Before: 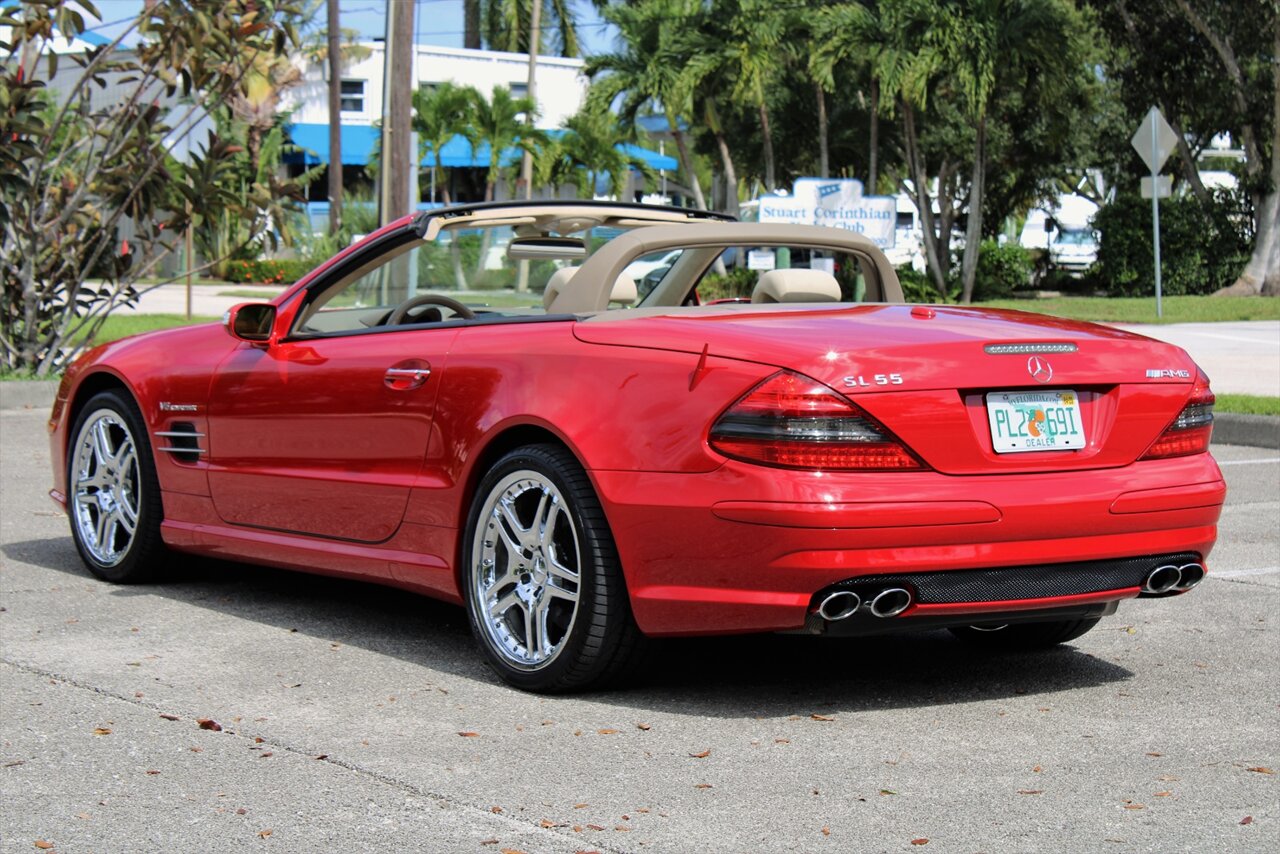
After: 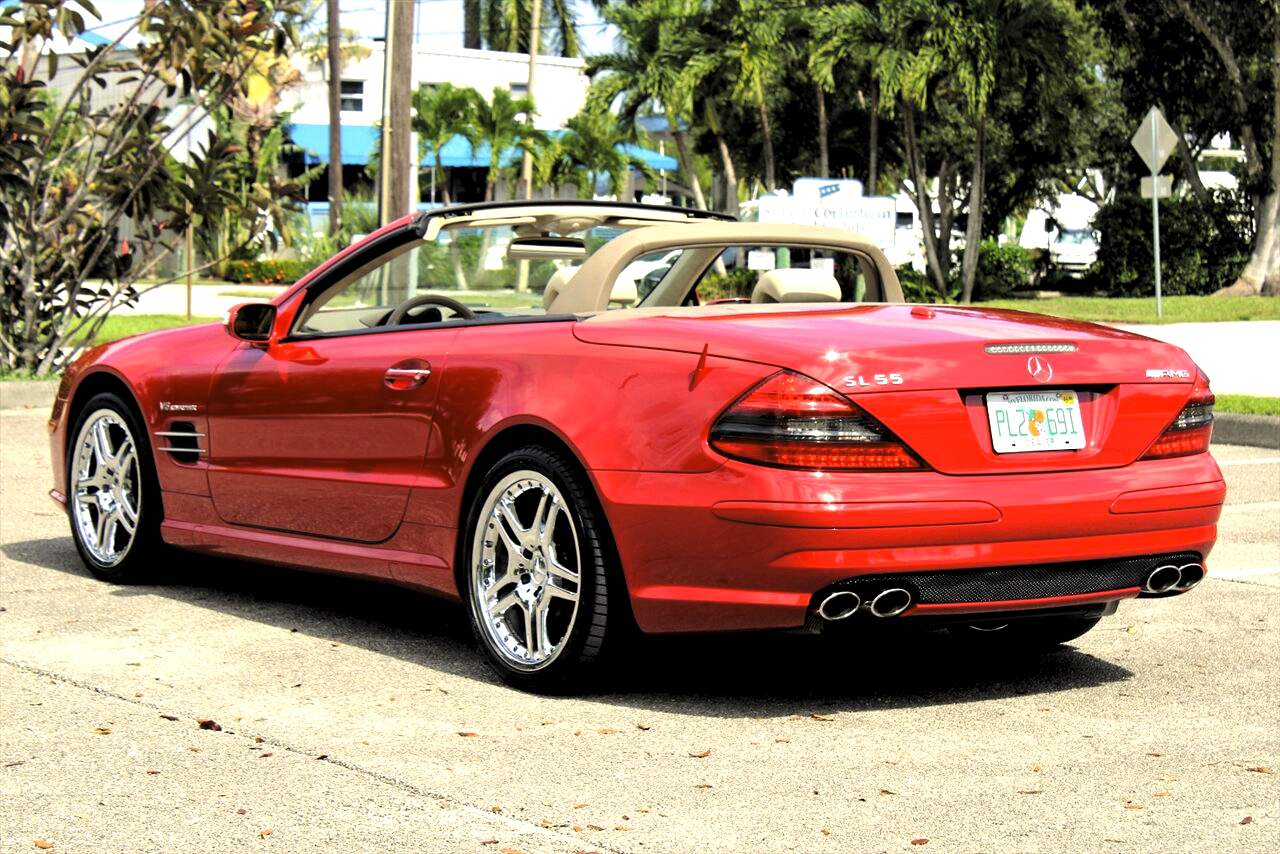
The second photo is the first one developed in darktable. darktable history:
exposure: exposure 0.921 EV, compensate highlight preservation false
levels: levels [0.116, 0.574, 1]
color correction: highlights a* 1.39, highlights b* 17.83
rgb levels: preserve colors max RGB
